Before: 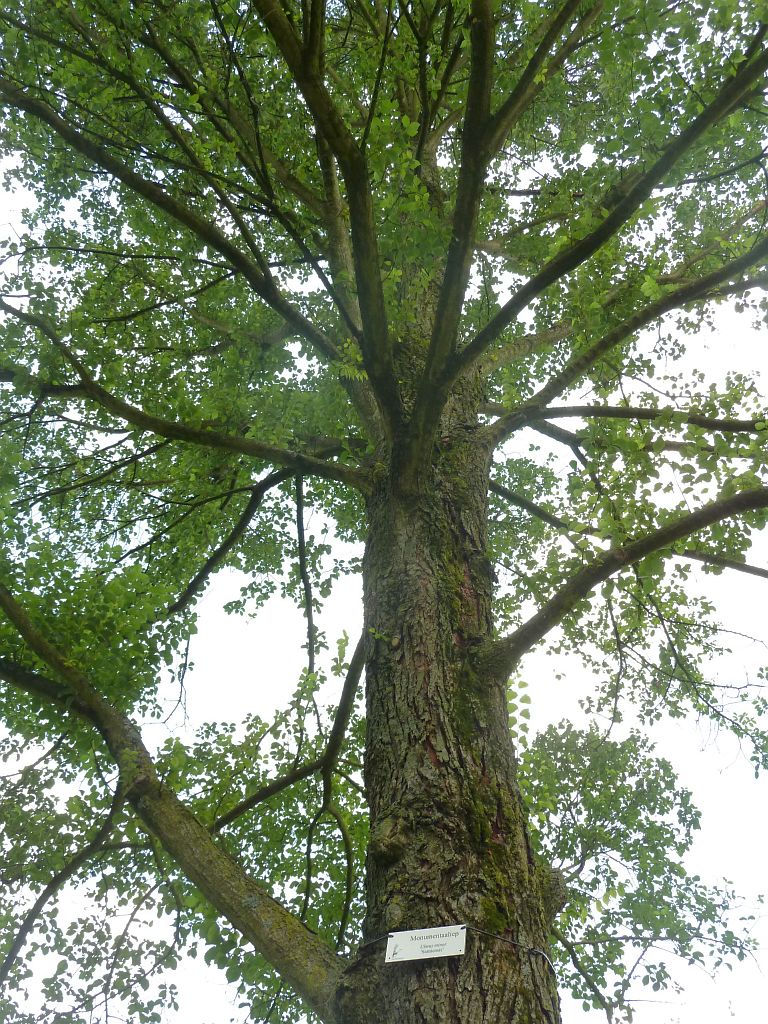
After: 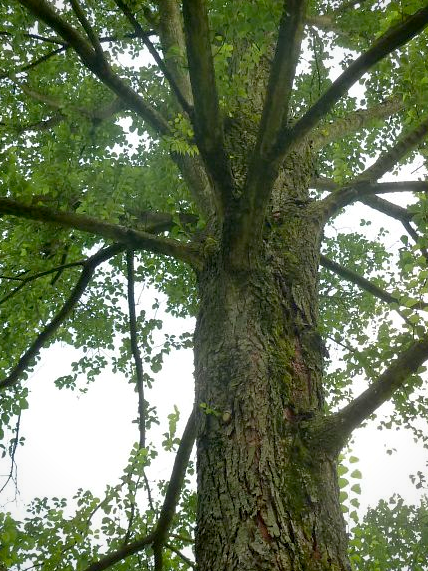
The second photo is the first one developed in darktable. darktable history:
exposure: black level correction 0.009, exposure 0.014 EV, compensate highlight preservation false
crop and rotate: left 22.13%, top 22.054%, right 22.026%, bottom 22.102%
shadows and highlights: soften with gaussian
vignetting: brightness -0.233, saturation 0.141
